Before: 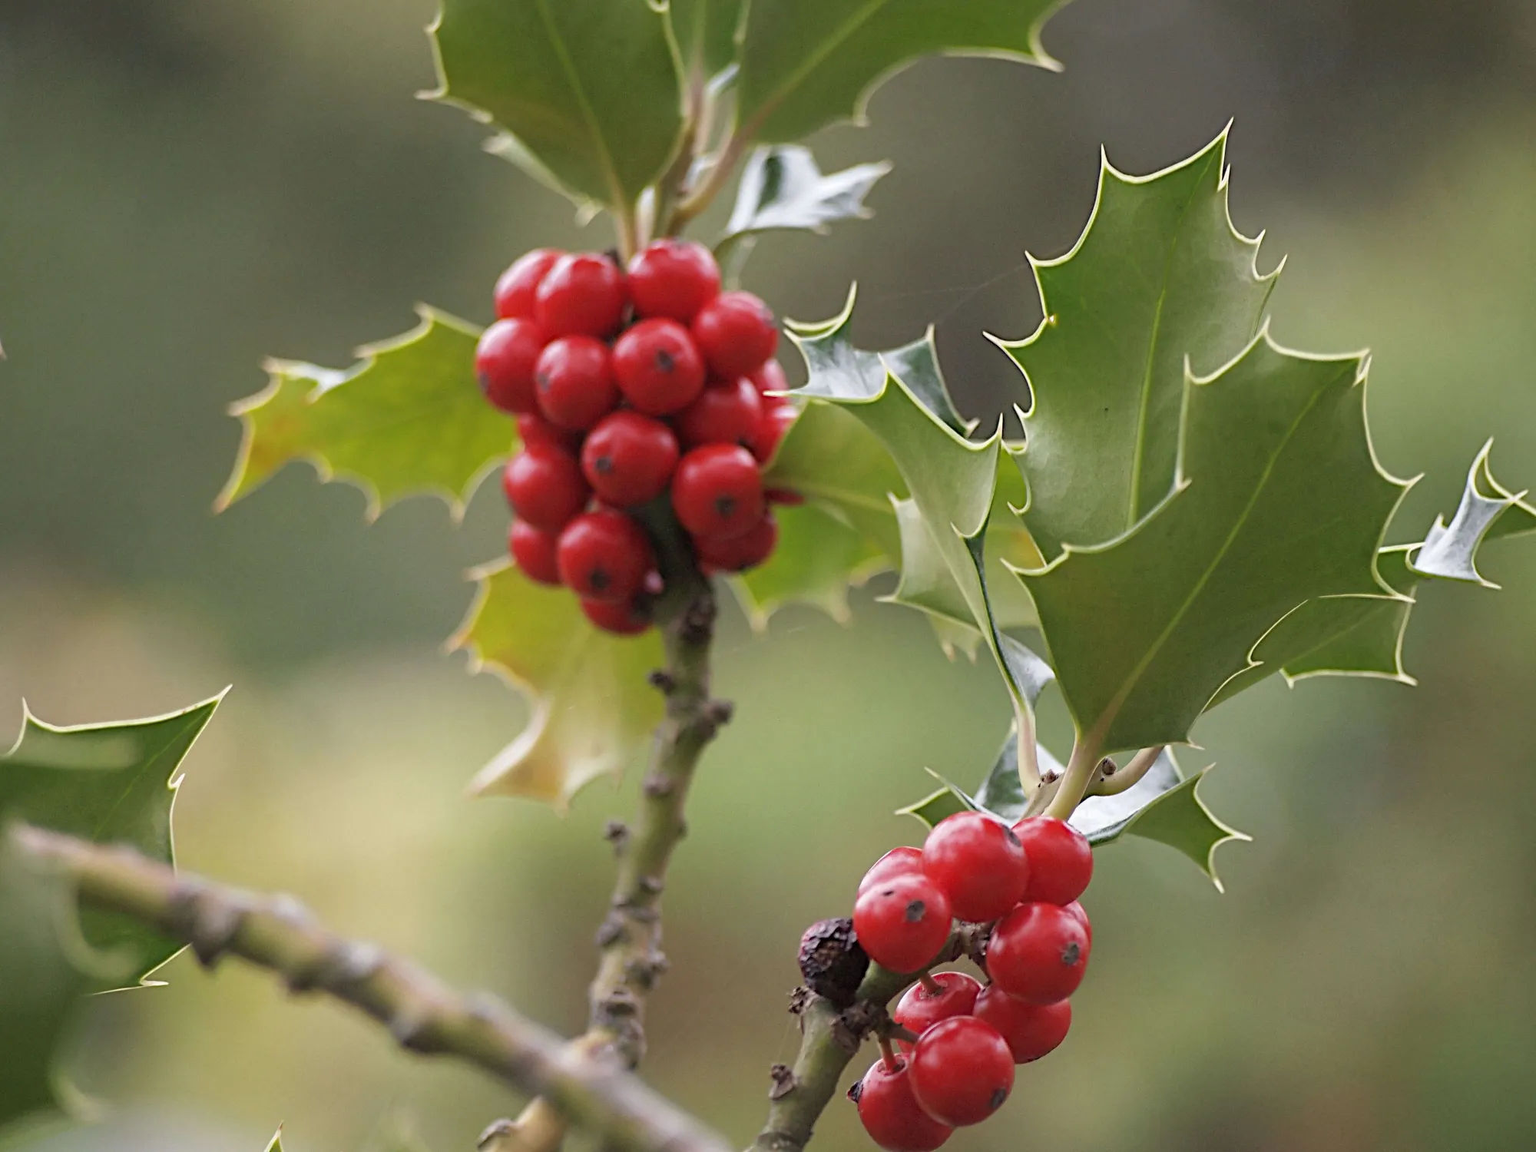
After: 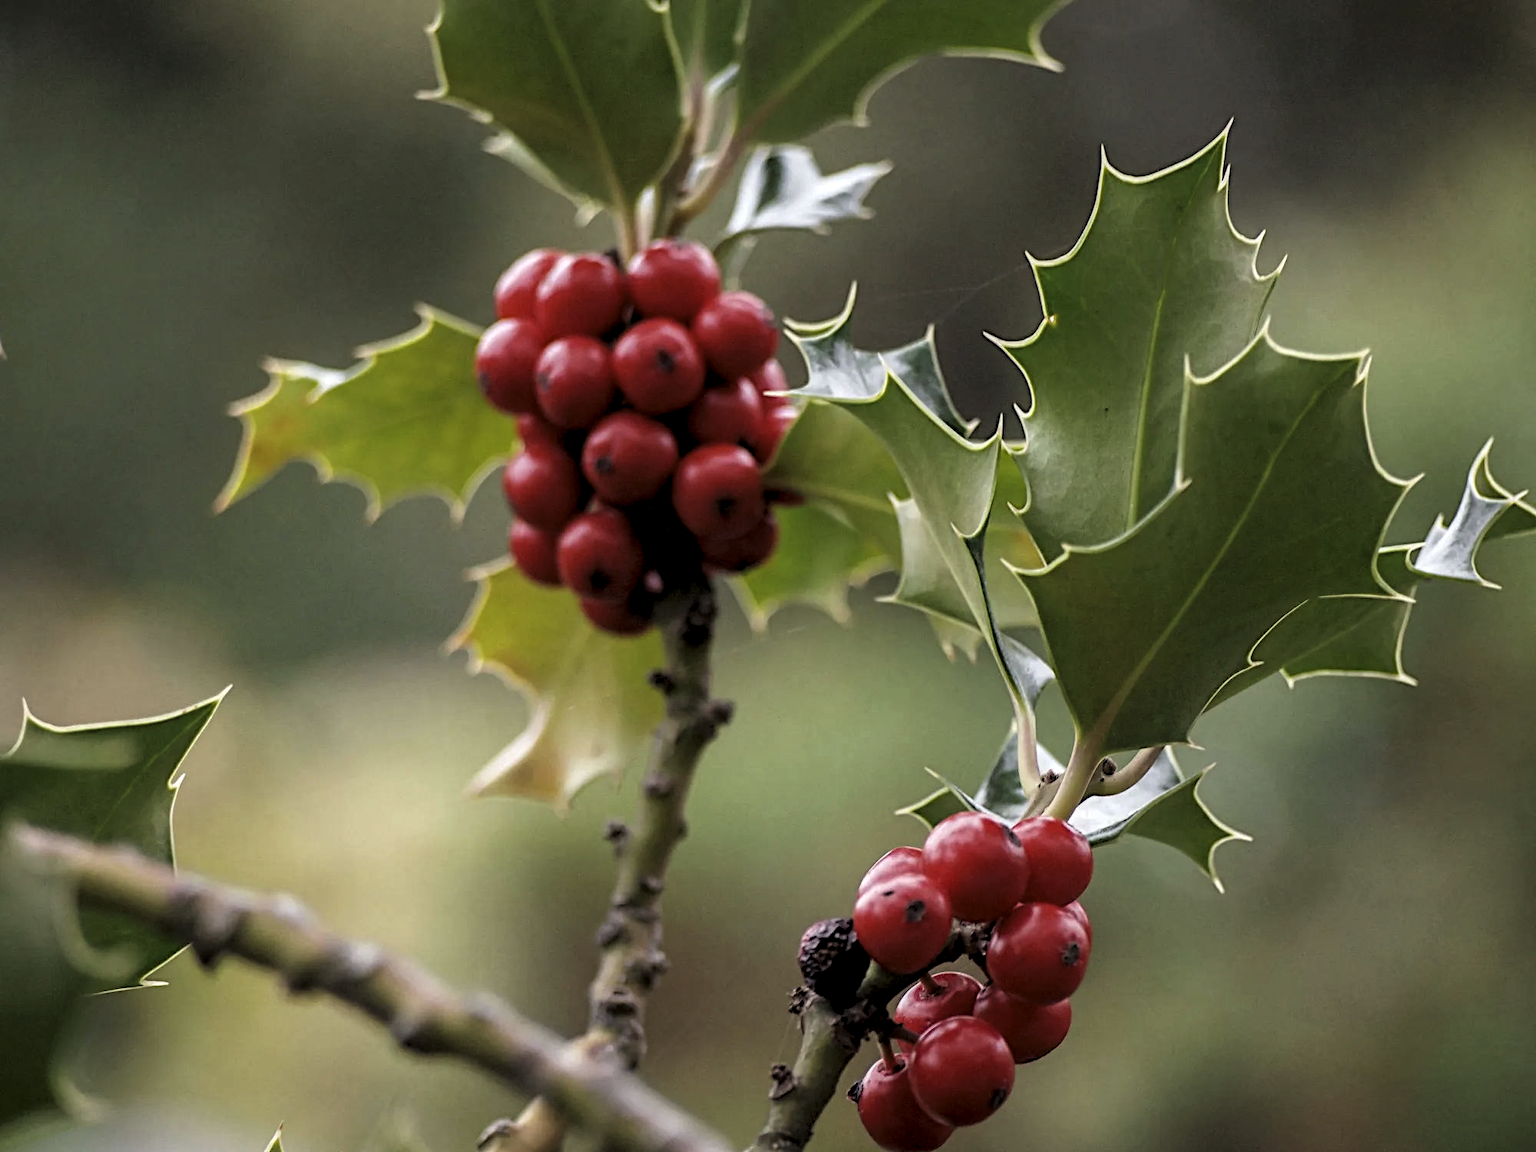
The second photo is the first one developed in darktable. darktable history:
color correction: highlights a* -0.137, highlights b* 0.137
levels: levels [0.116, 0.574, 1]
local contrast: detail 130%
